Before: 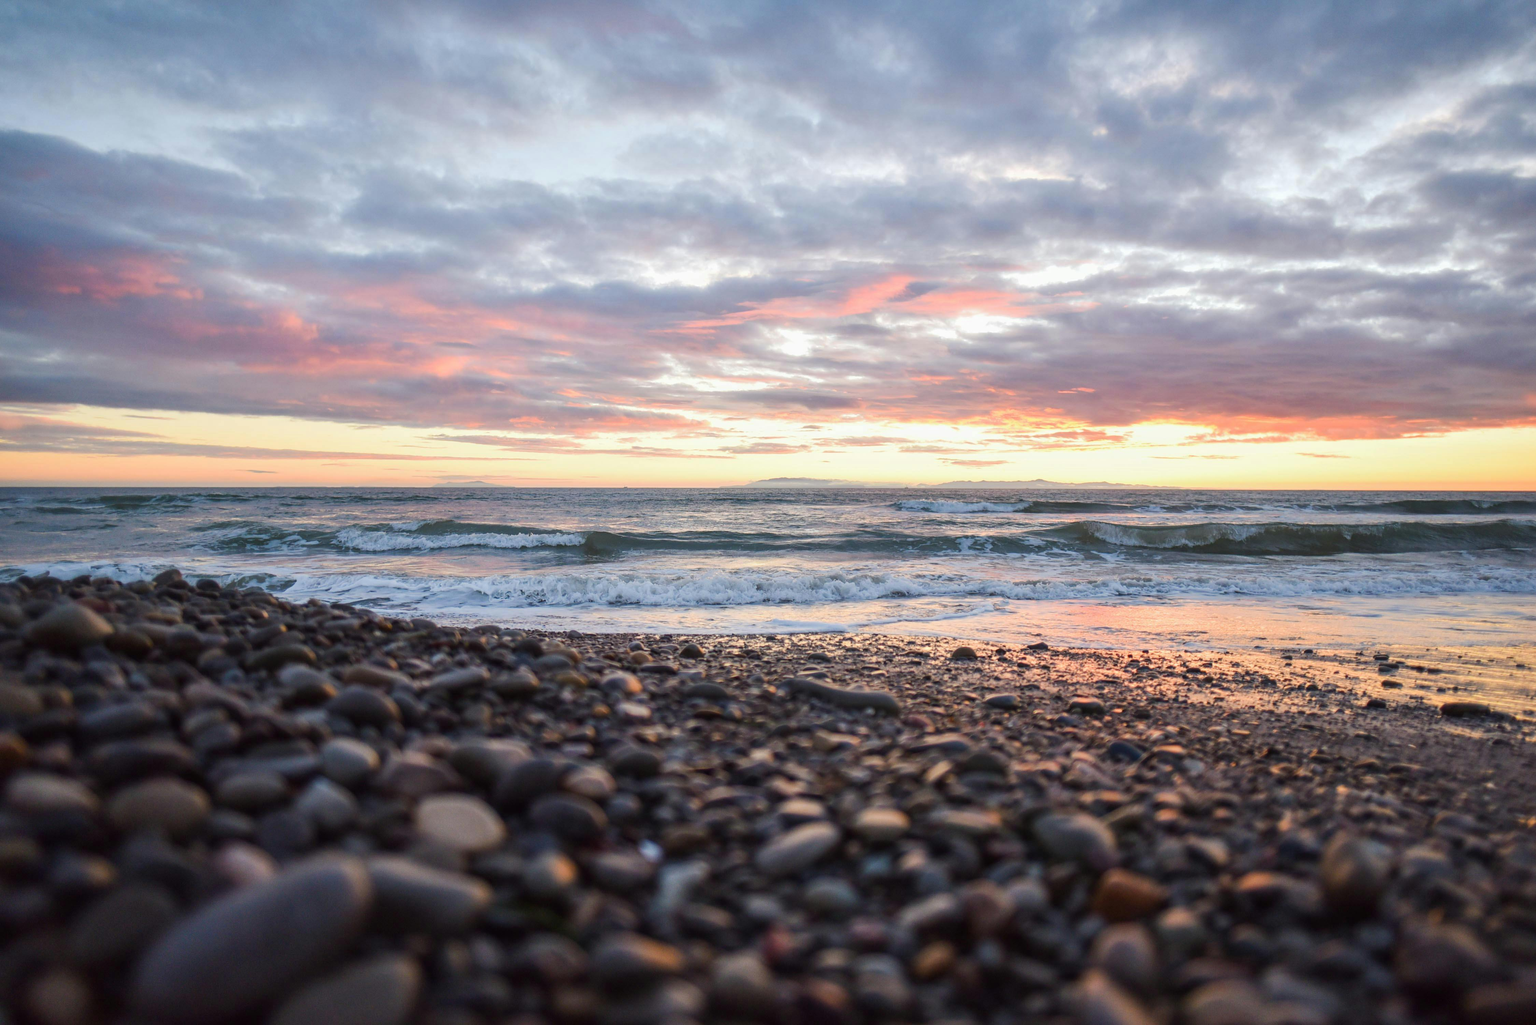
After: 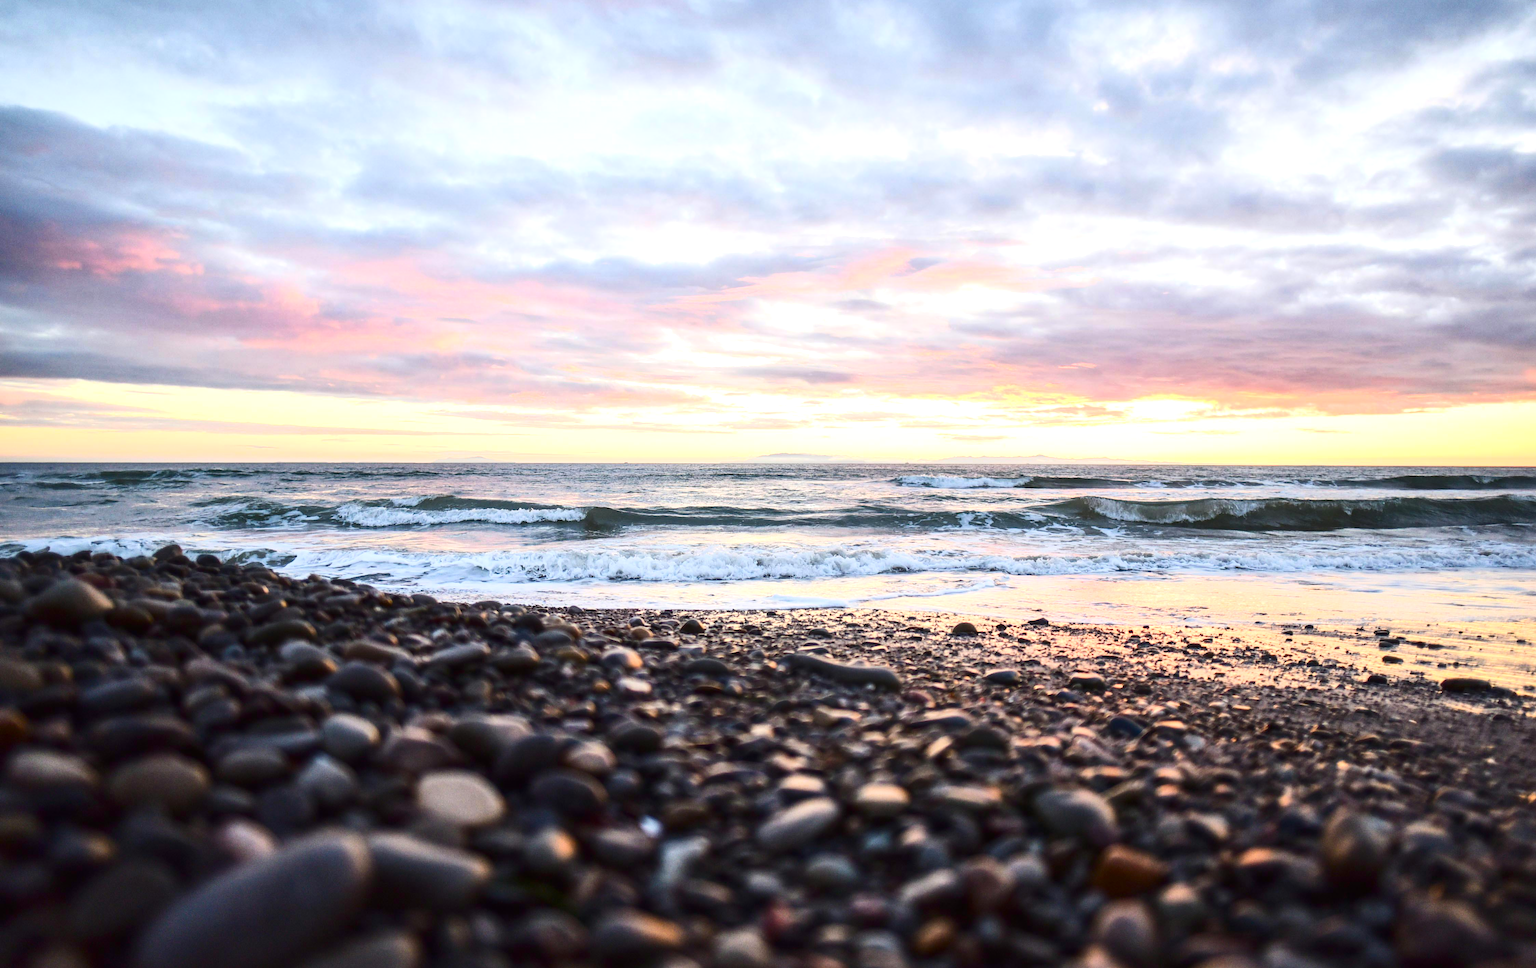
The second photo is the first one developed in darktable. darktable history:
crop and rotate: top 2.479%, bottom 3.018%
exposure: exposure 0.6 EV, compensate highlight preservation false
contrast brightness saturation: contrast 0.28
